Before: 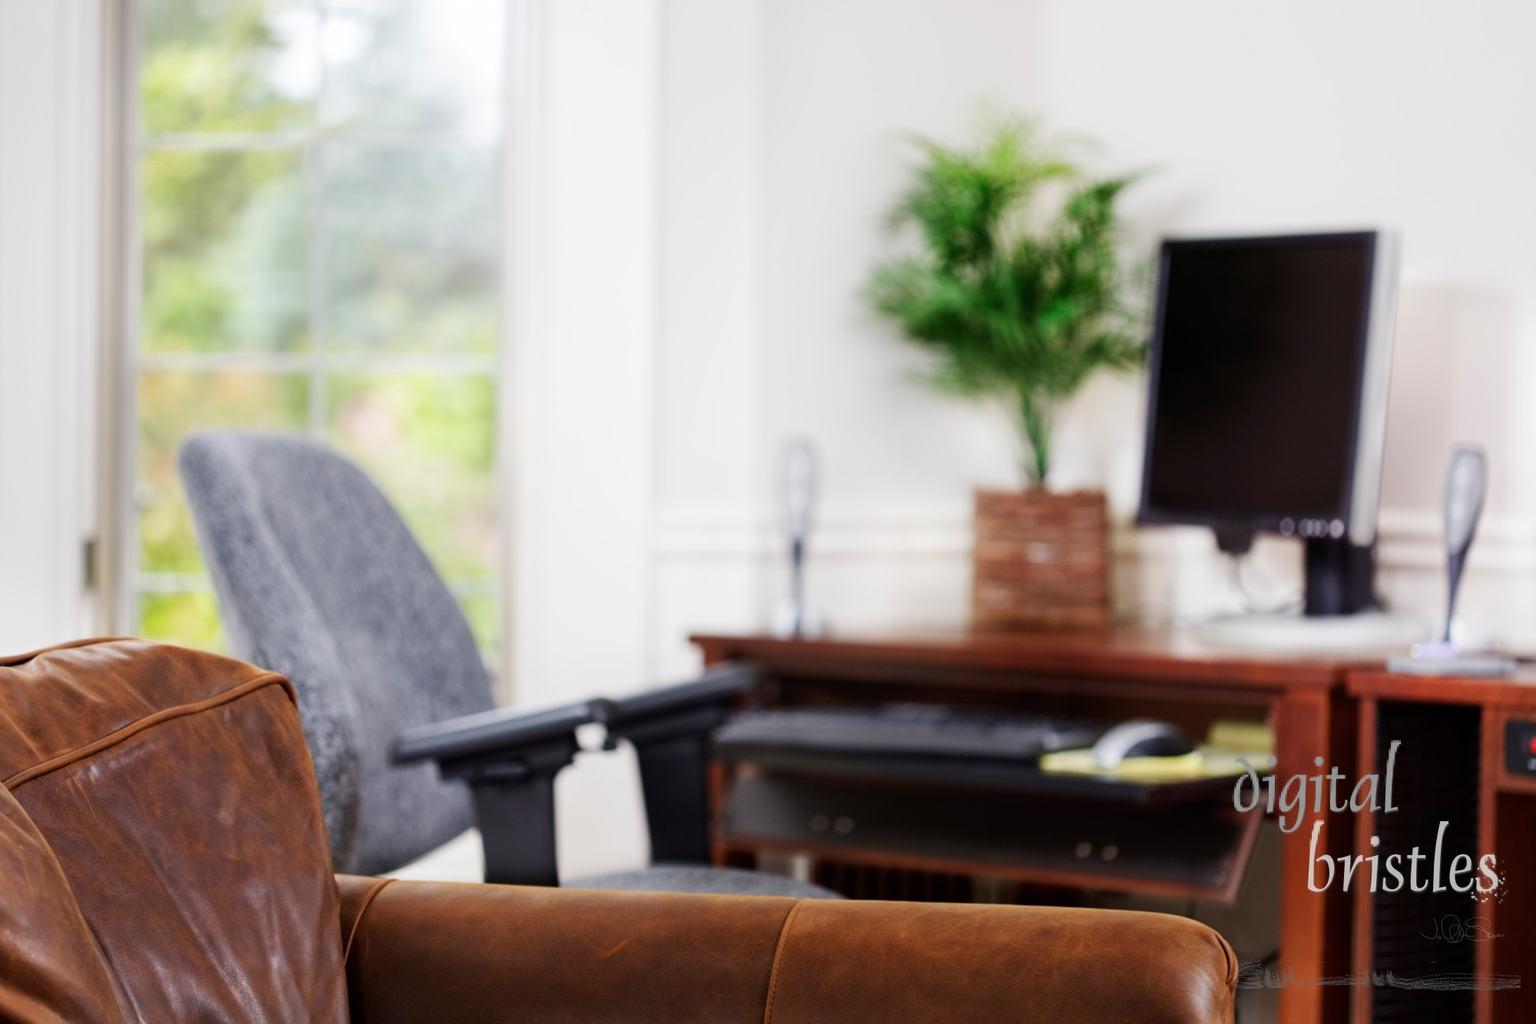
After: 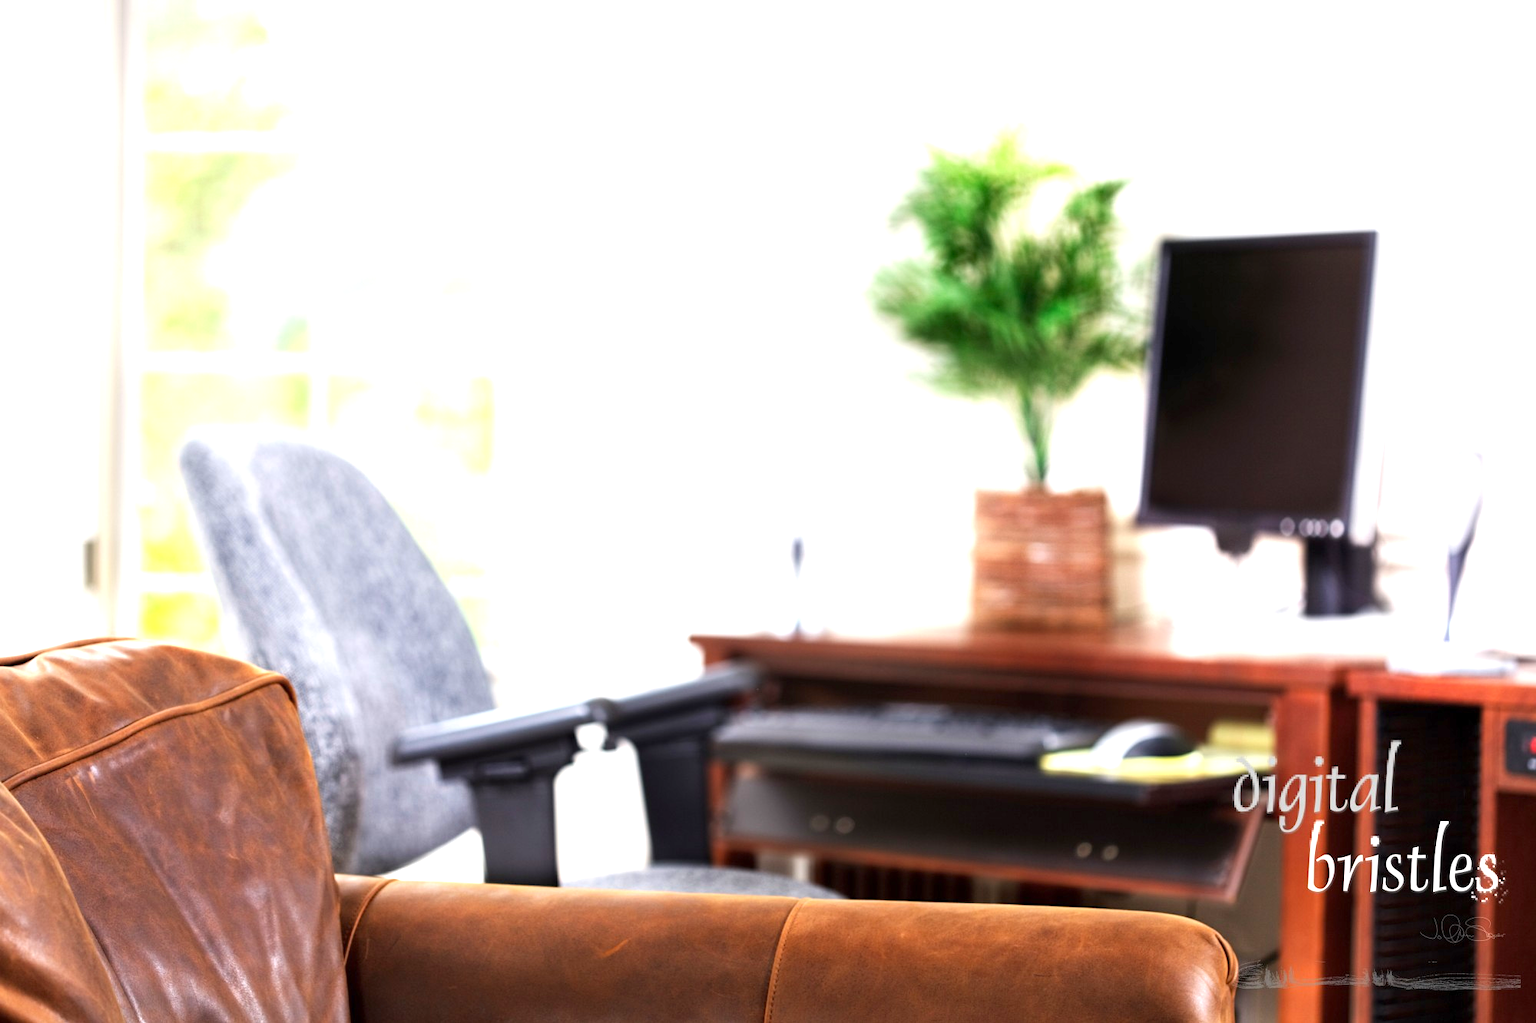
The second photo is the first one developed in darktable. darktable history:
exposure: exposure 1.251 EV, compensate highlight preservation false
